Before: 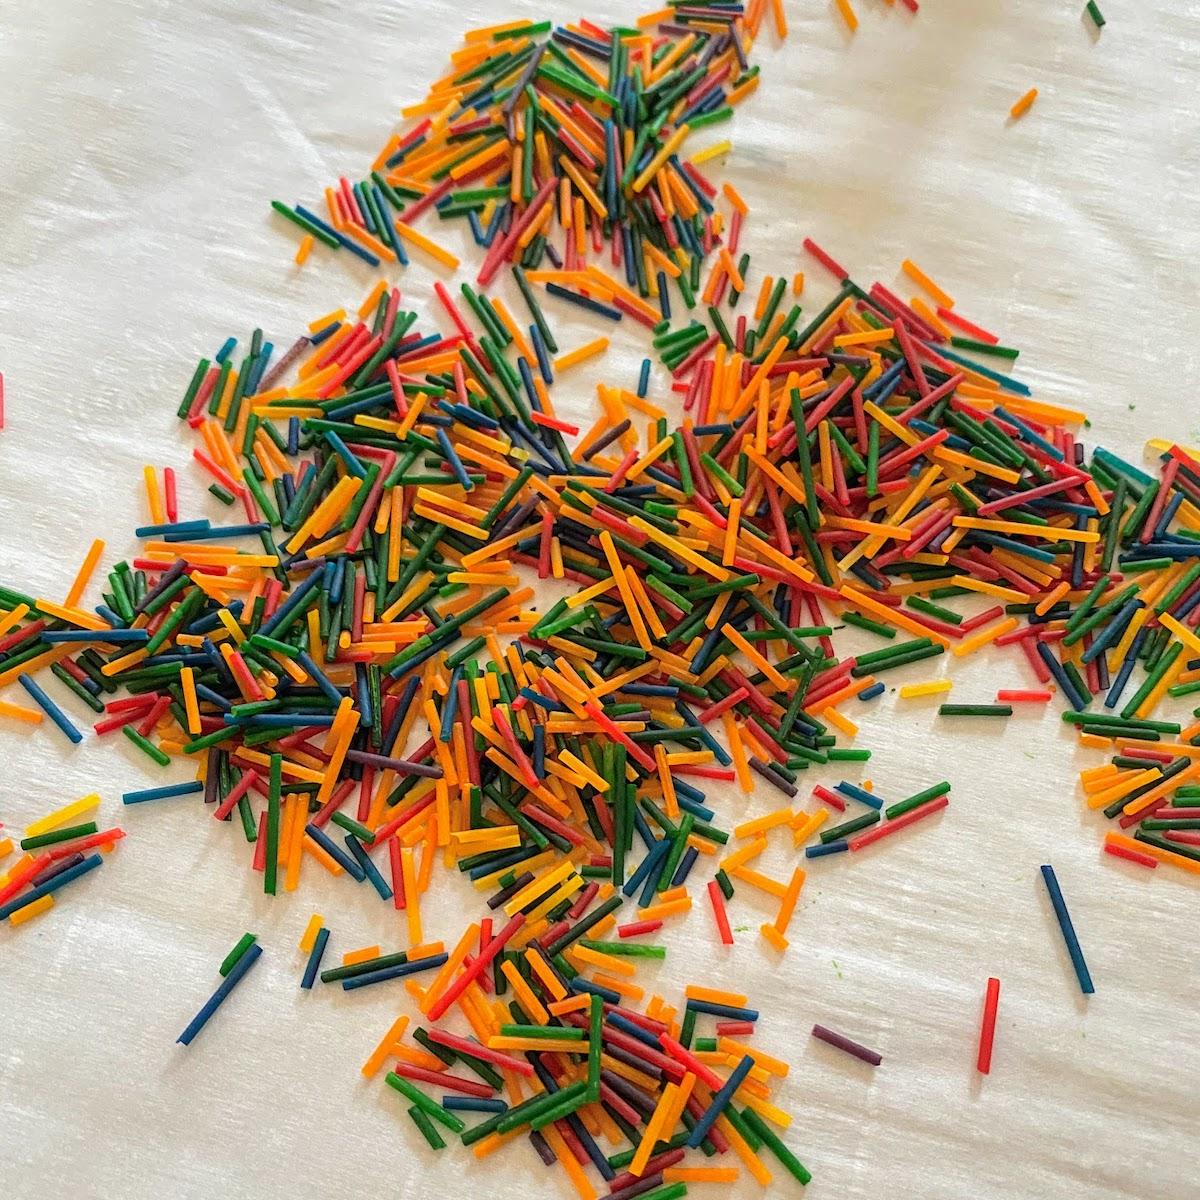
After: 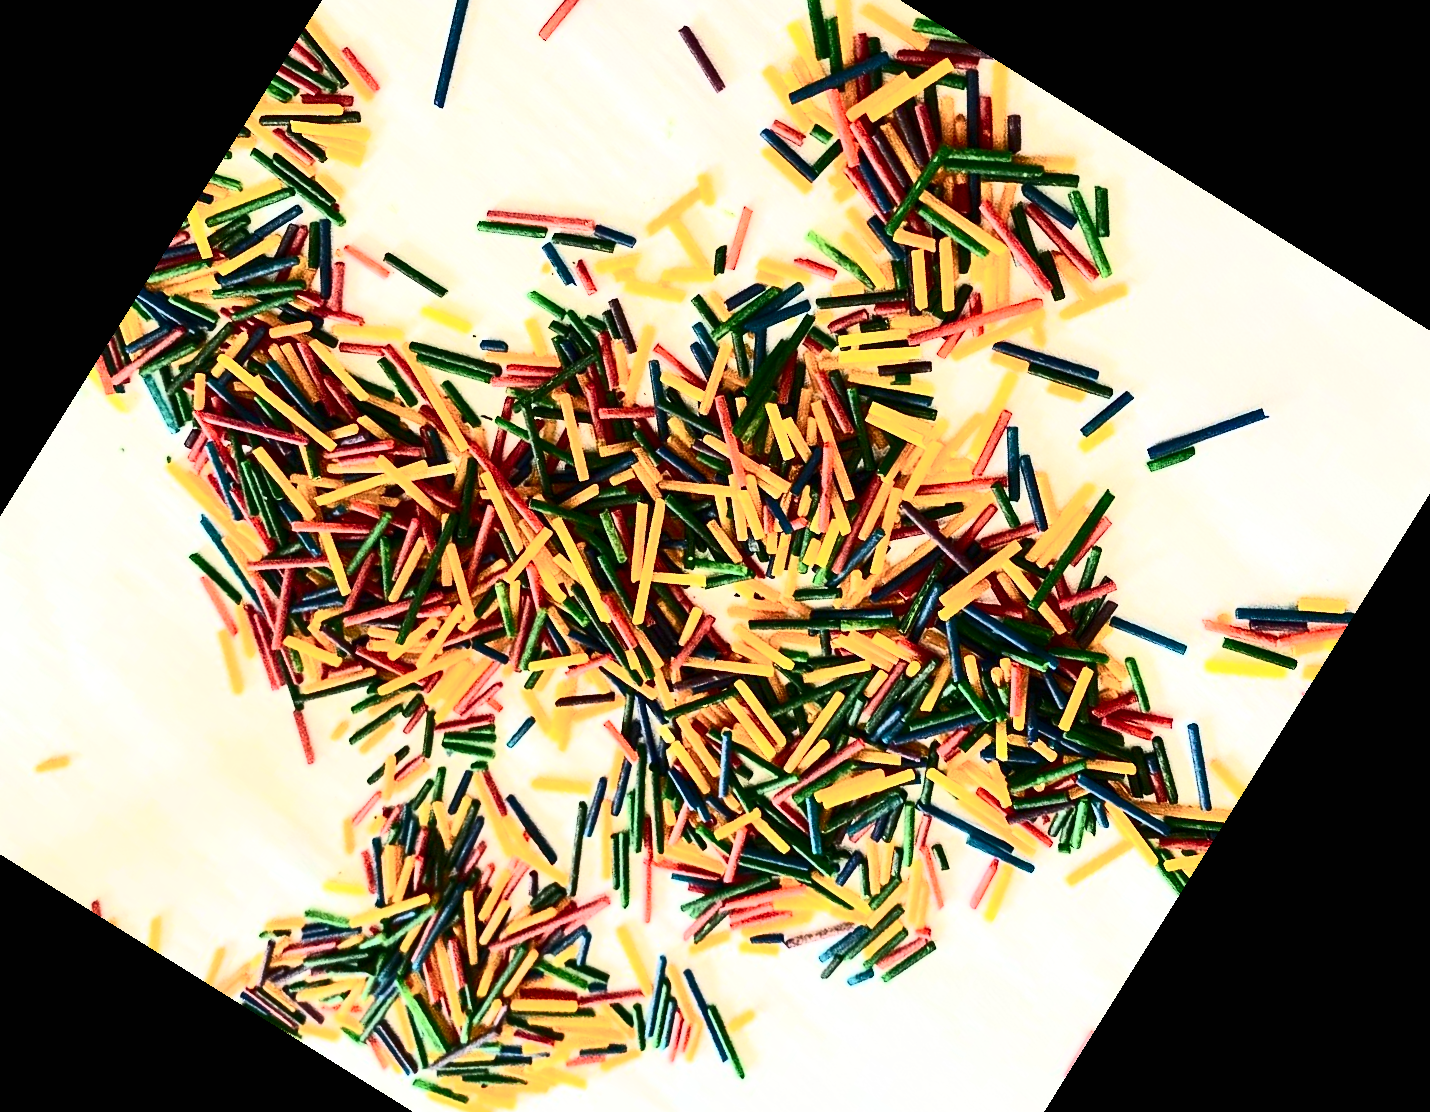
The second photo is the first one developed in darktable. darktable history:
crop and rotate: angle 148.04°, left 9.131%, top 15.663%, right 4.372%, bottom 17.02%
contrast brightness saturation: contrast 0.945, brightness 0.19
exposure: black level correction 0, exposure 0.302 EV, compensate highlight preservation false
tone equalizer: edges refinement/feathering 500, mask exposure compensation -1.57 EV, preserve details no
